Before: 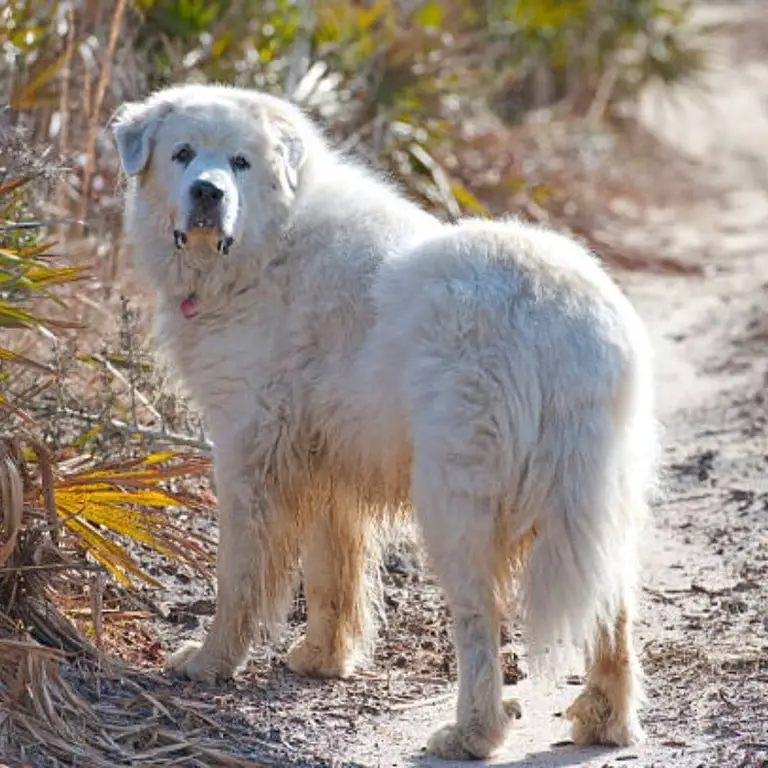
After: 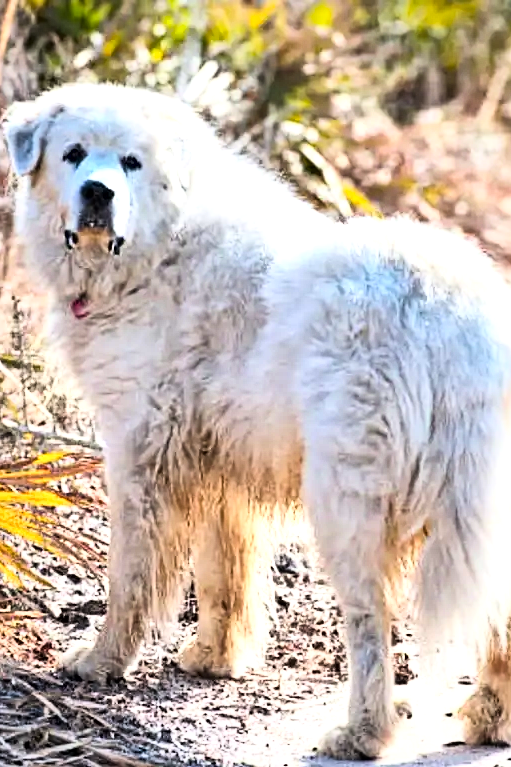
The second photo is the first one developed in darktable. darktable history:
rgb curve: curves: ch0 [(0, 0) (0.21, 0.15) (0.24, 0.21) (0.5, 0.75) (0.75, 0.96) (0.89, 0.99) (1, 1)]; ch1 [(0, 0.02) (0.21, 0.13) (0.25, 0.2) (0.5, 0.67) (0.75, 0.9) (0.89, 0.97) (1, 1)]; ch2 [(0, 0.02) (0.21, 0.13) (0.25, 0.2) (0.5, 0.67) (0.75, 0.9) (0.89, 0.97) (1, 1)], compensate middle gray true
crop and rotate: left 14.292%, right 19.041%
local contrast: mode bilateral grid, contrast 25, coarseness 60, detail 151%, midtone range 0.2
haze removal: compatibility mode true, adaptive false
